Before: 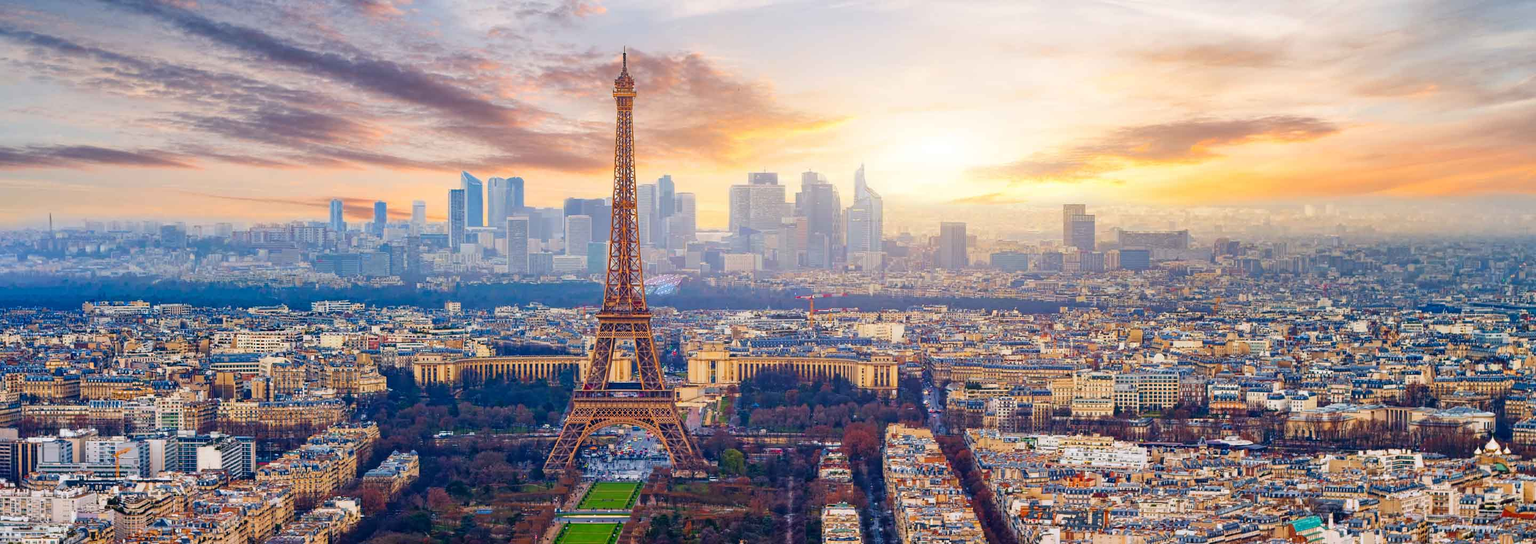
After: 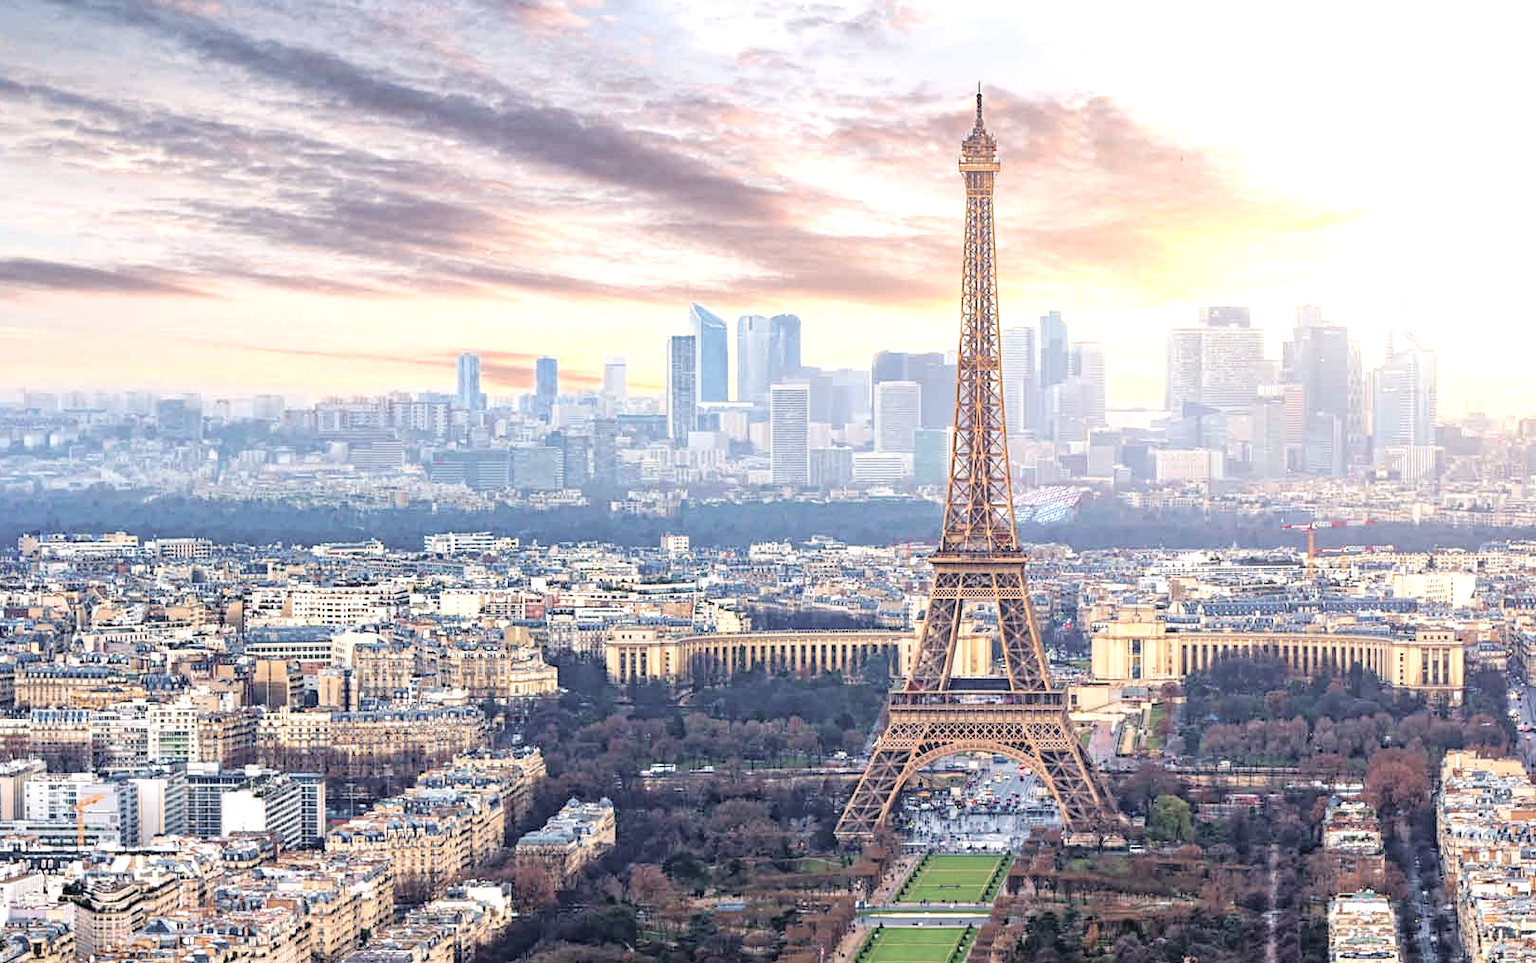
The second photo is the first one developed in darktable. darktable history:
crop: left 4.712%, right 38.835%
exposure: exposure 0.151 EV, compensate exposure bias true, compensate highlight preservation false
tone equalizer: -8 EV -0.715 EV, -7 EV -0.691 EV, -6 EV -0.617 EV, -5 EV -0.389 EV, -3 EV 0.374 EV, -2 EV 0.6 EV, -1 EV 0.693 EV, +0 EV 0.76 EV
contrast brightness saturation: brightness 0.18, saturation -0.515
haze removal: strength 0.251, distance 0.247, compatibility mode true, adaptive false
